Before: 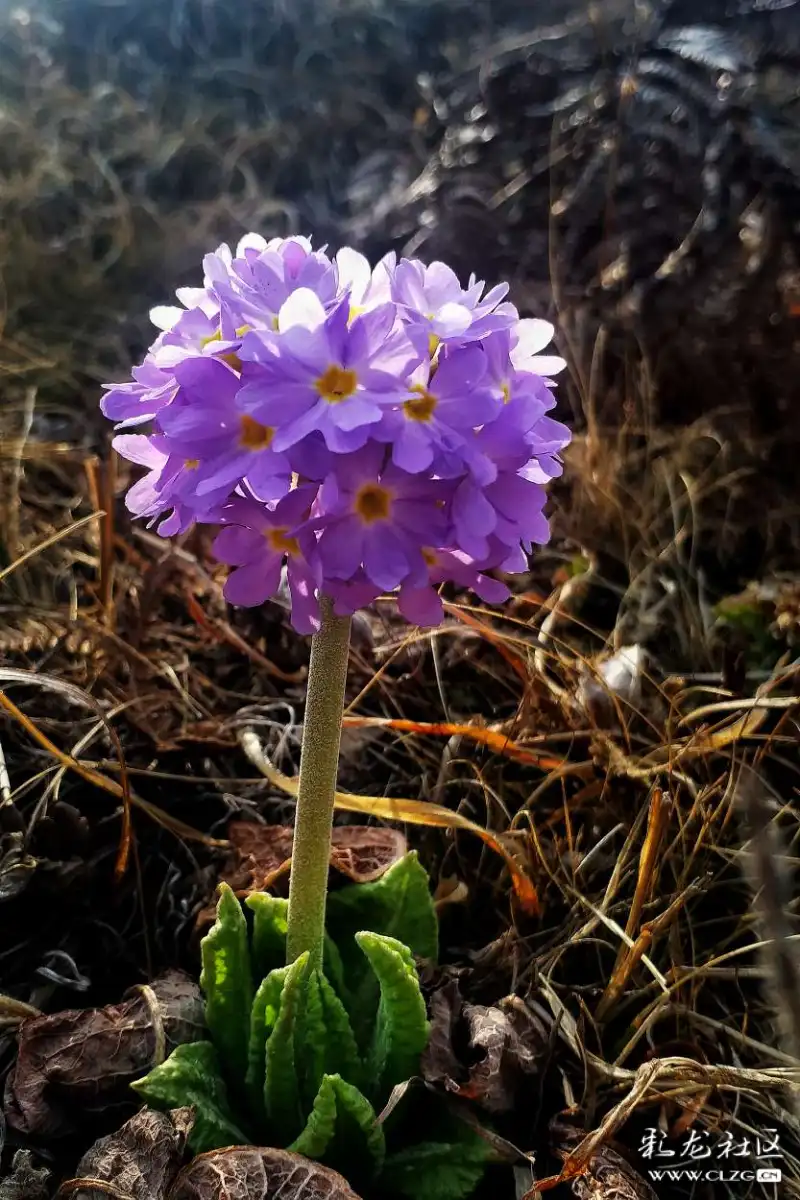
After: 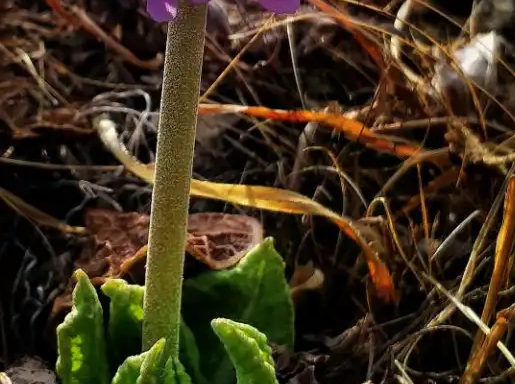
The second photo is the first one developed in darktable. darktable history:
crop: left 18.091%, top 51.13%, right 17.525%, bottom 16.85%
color balance rgb: on, module defaults
